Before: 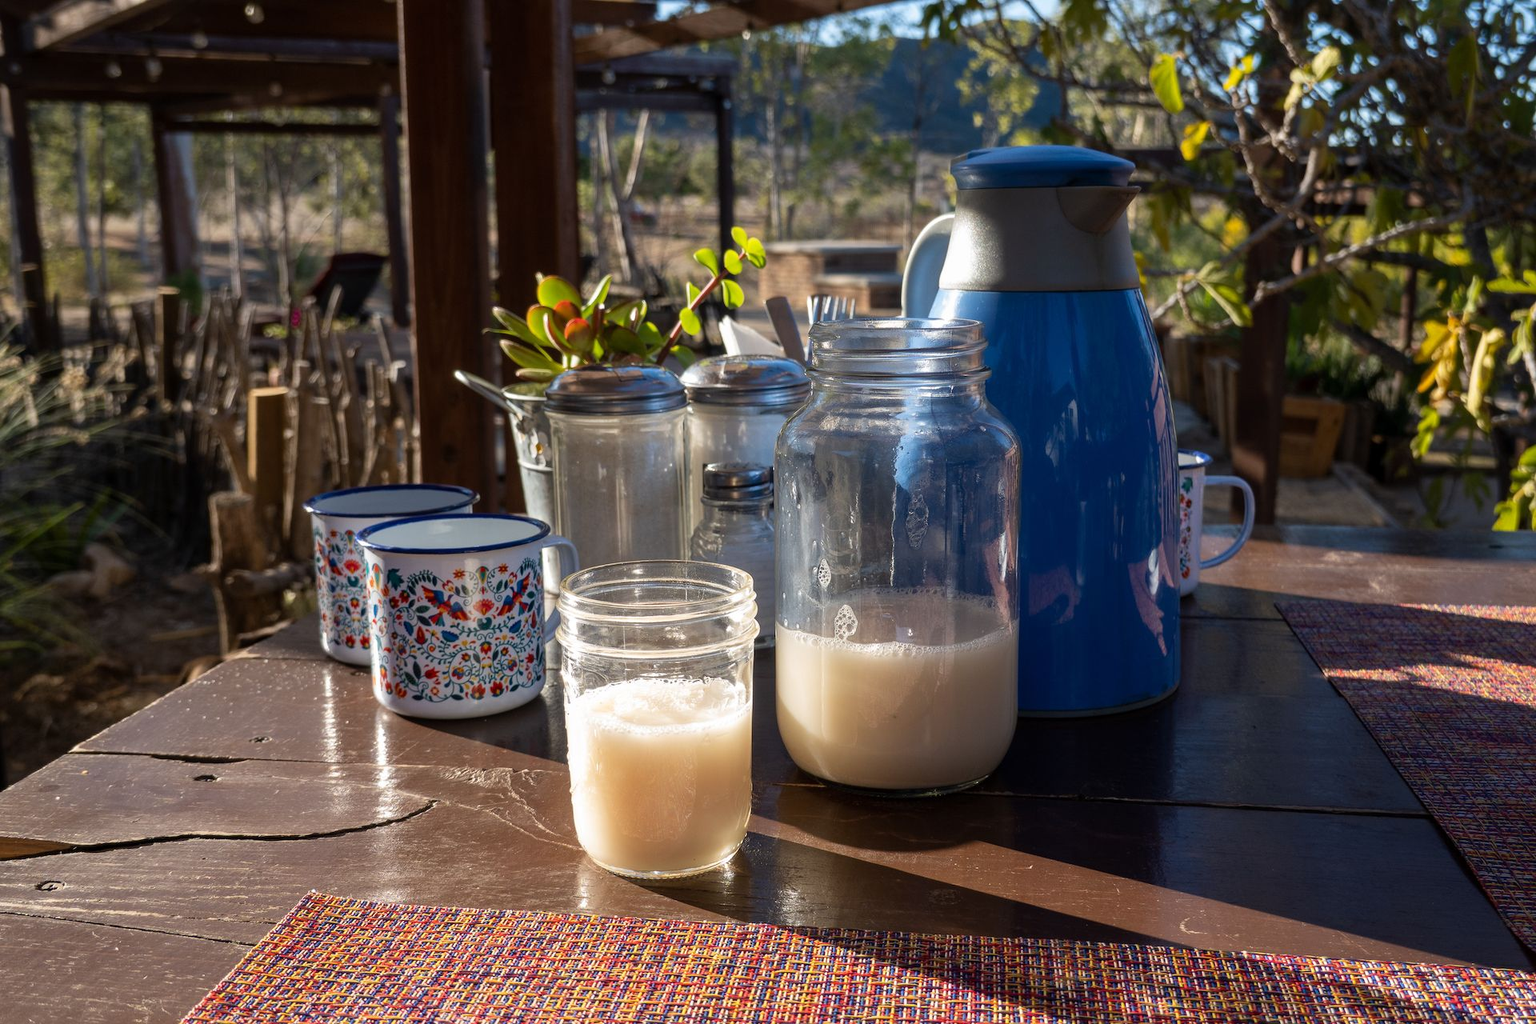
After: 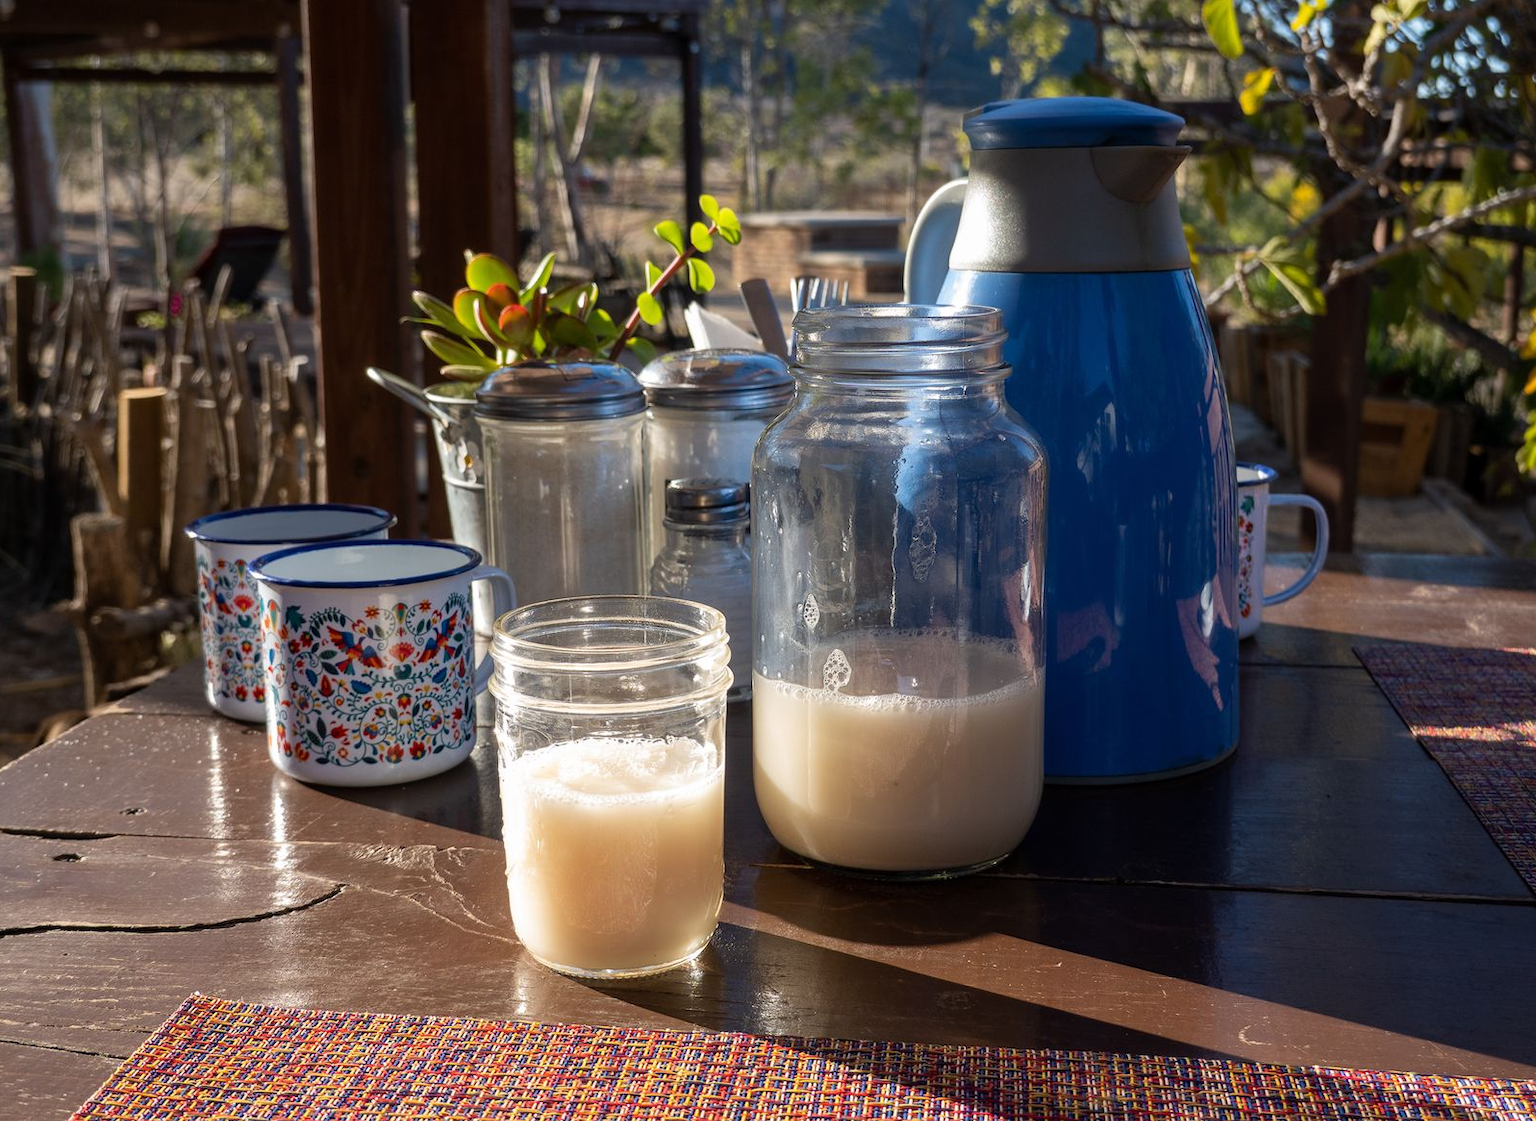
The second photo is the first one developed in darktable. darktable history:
crop: left 9.774%, top 6.338%, right 7.036%, bottom 2.521%
